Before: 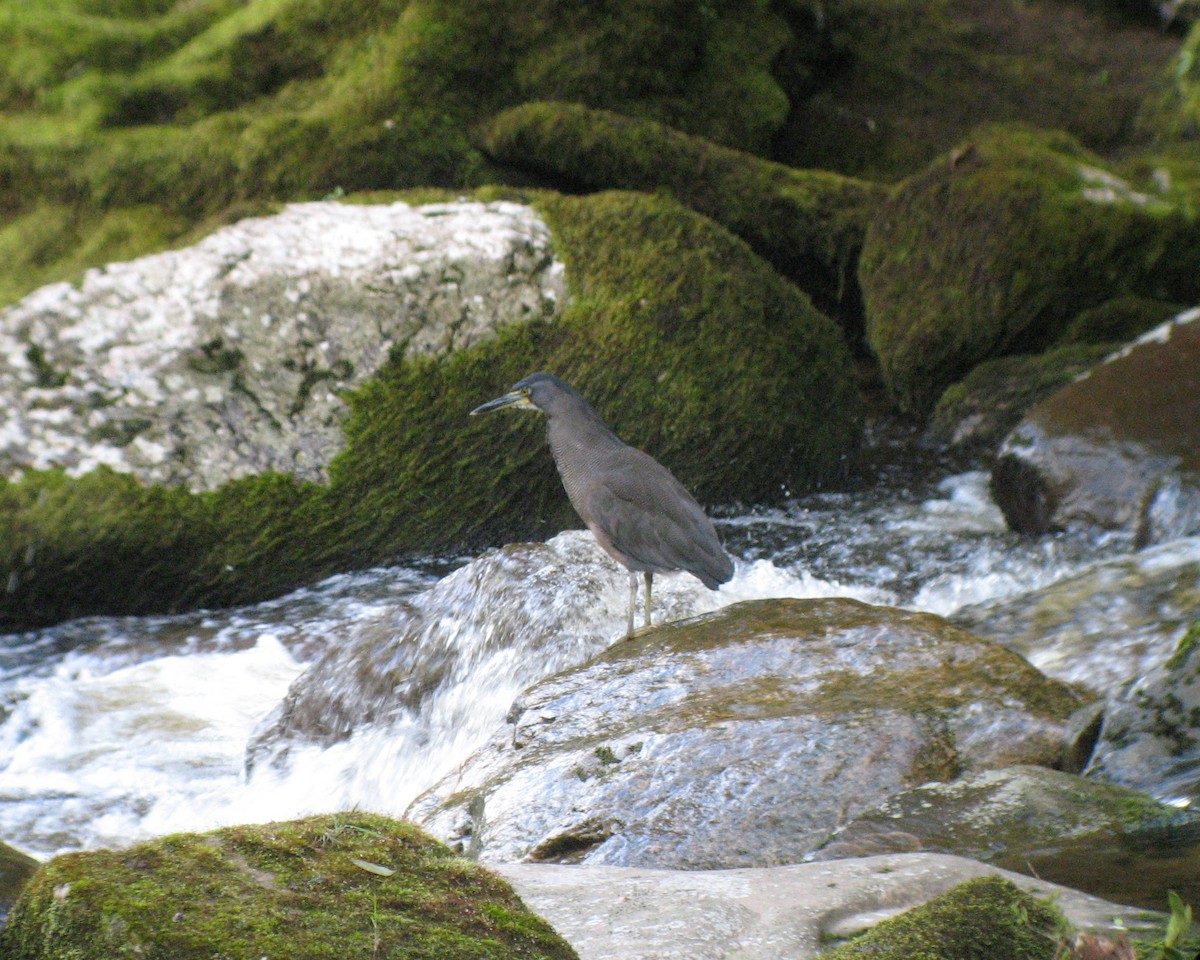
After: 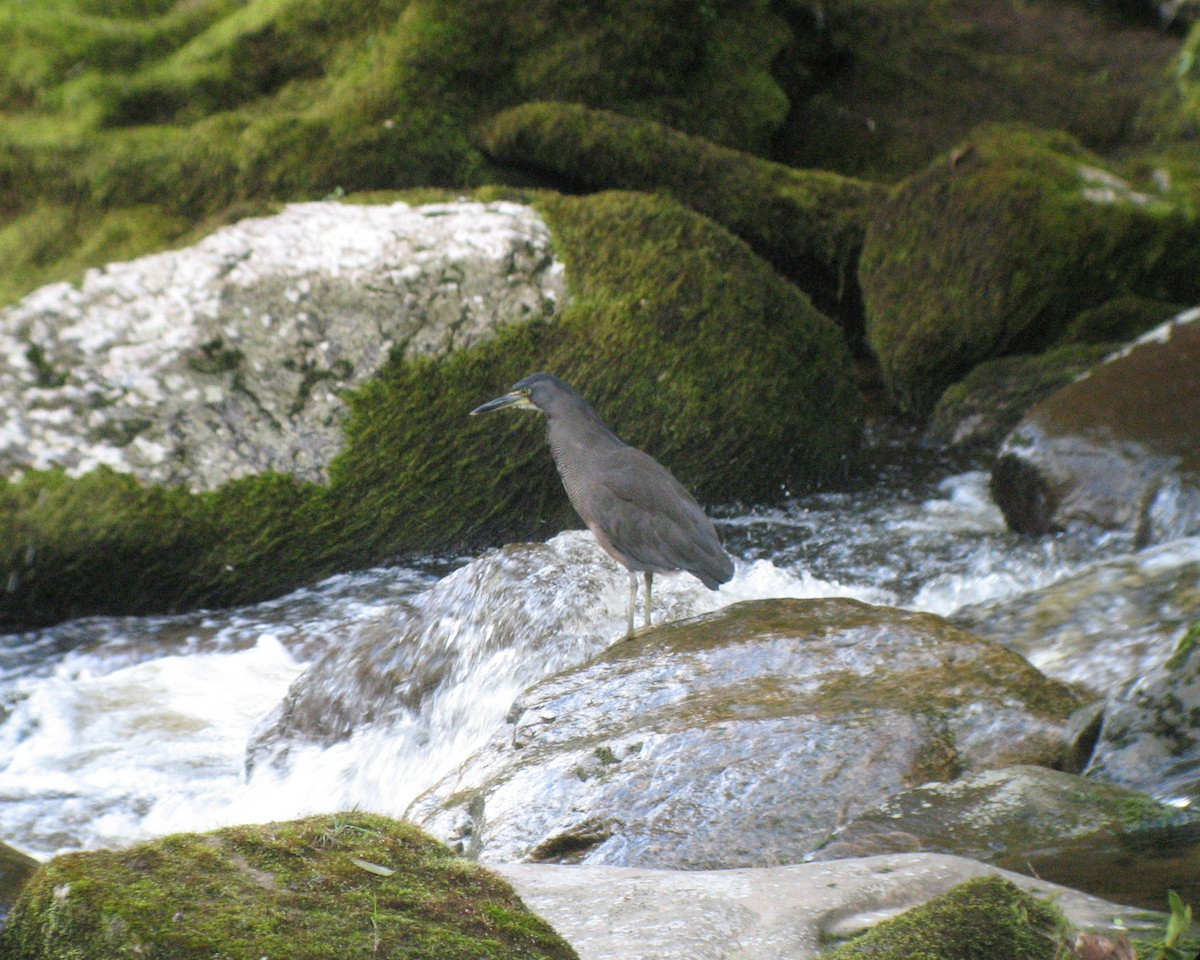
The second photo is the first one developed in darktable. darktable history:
haze removal: strength -0.063
